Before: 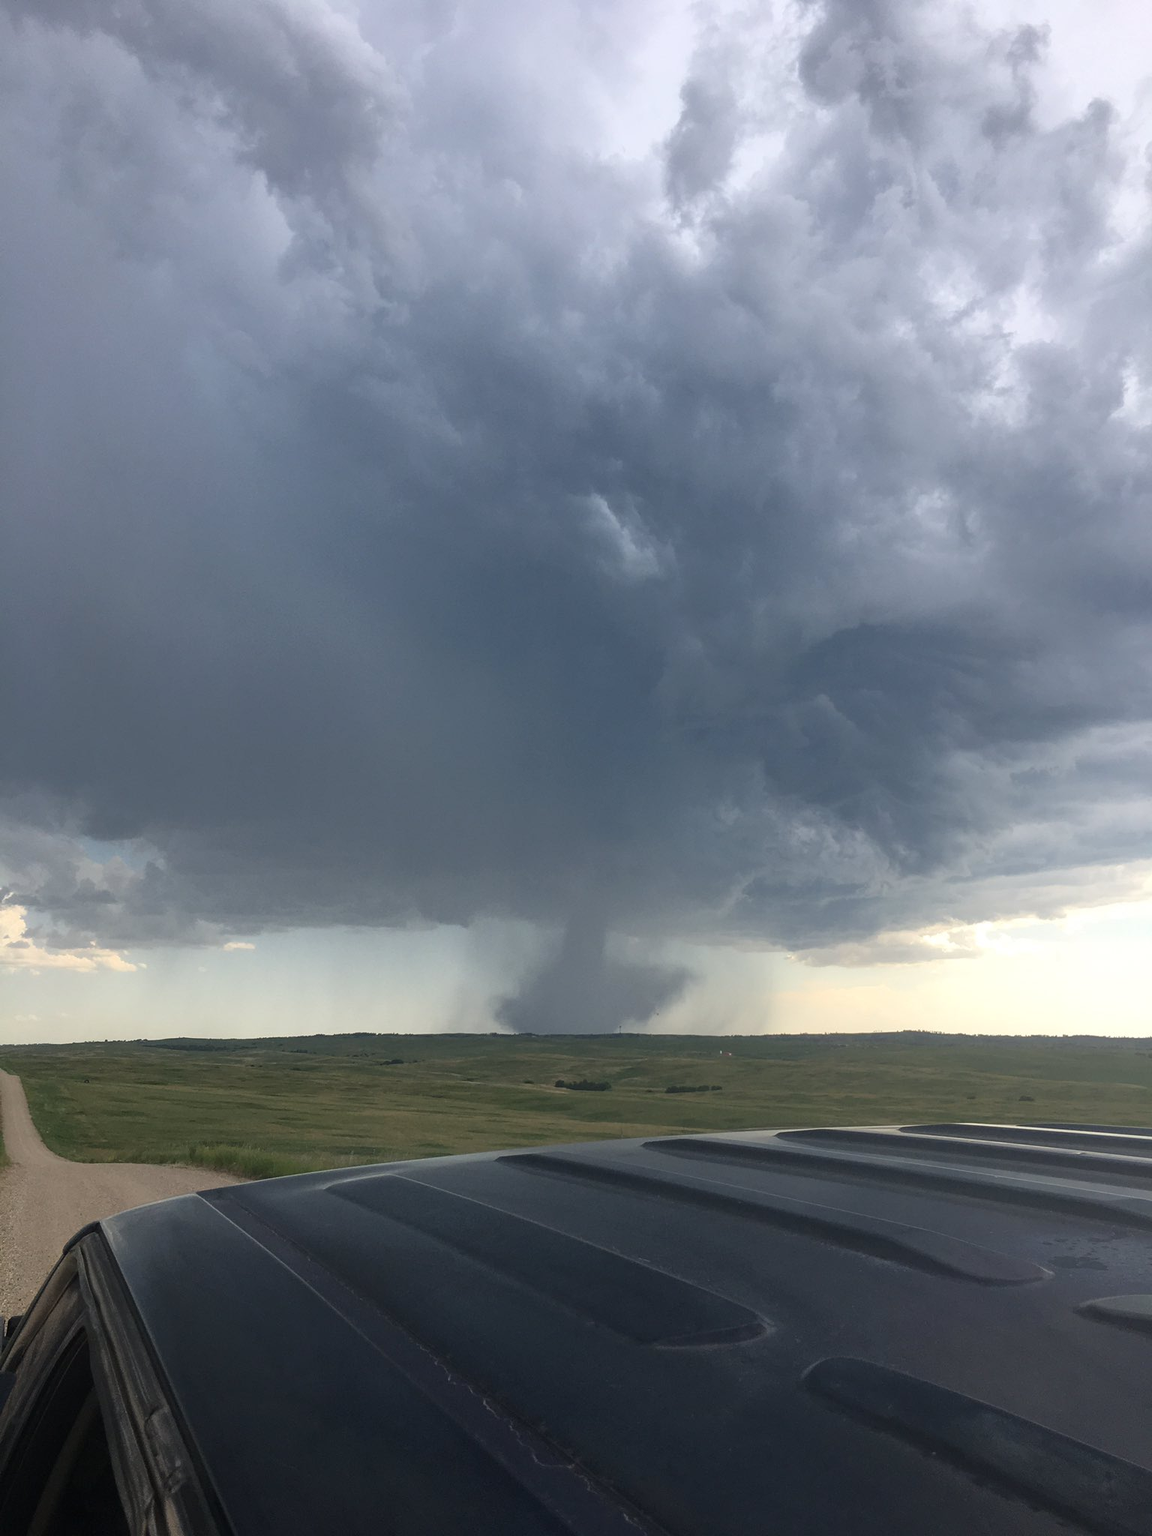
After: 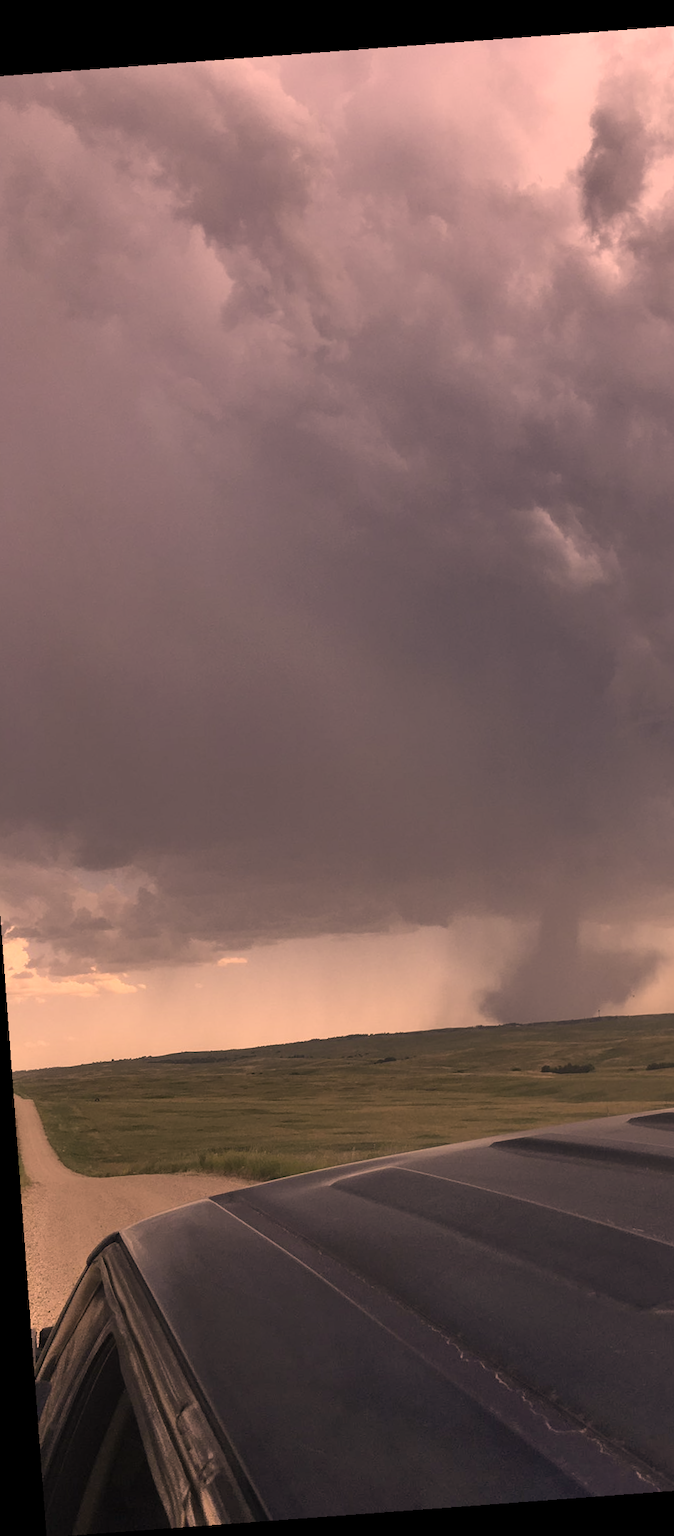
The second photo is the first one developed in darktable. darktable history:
crop: left 5.114%, right 38.589%
shadows and highlights: white point adjustment -3.64, highlights -63.34, highlights color adjustment 42%, soften with gaussian
exposure: exposure -0.04 EV, compensate highlight preservation false
color correction: highlights a* 40, highlights b* 40, saturation 0.69
rotate and perspective: rotation -4.25°, automatic cropping off
